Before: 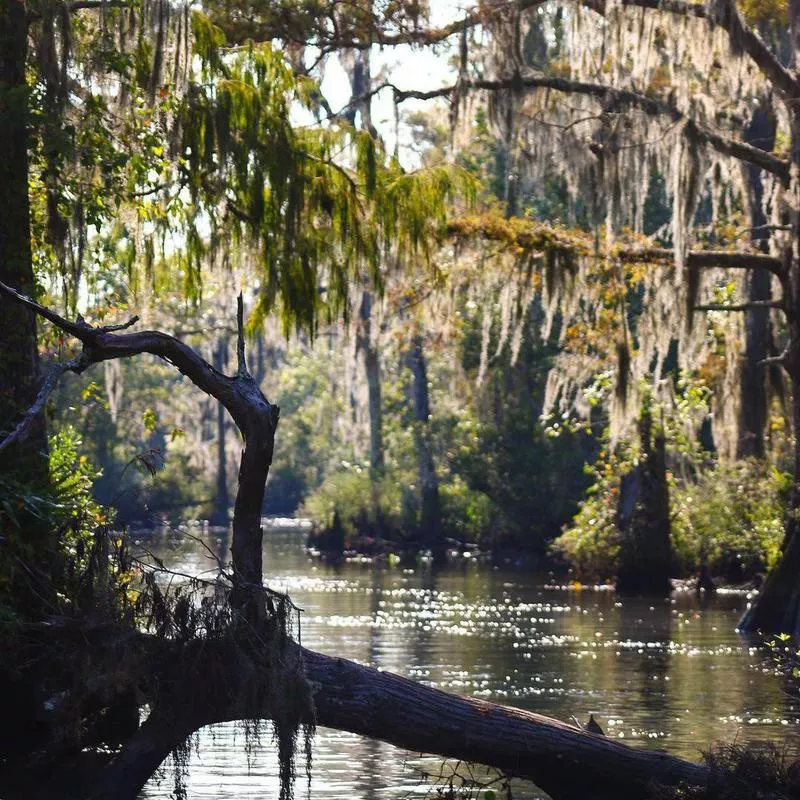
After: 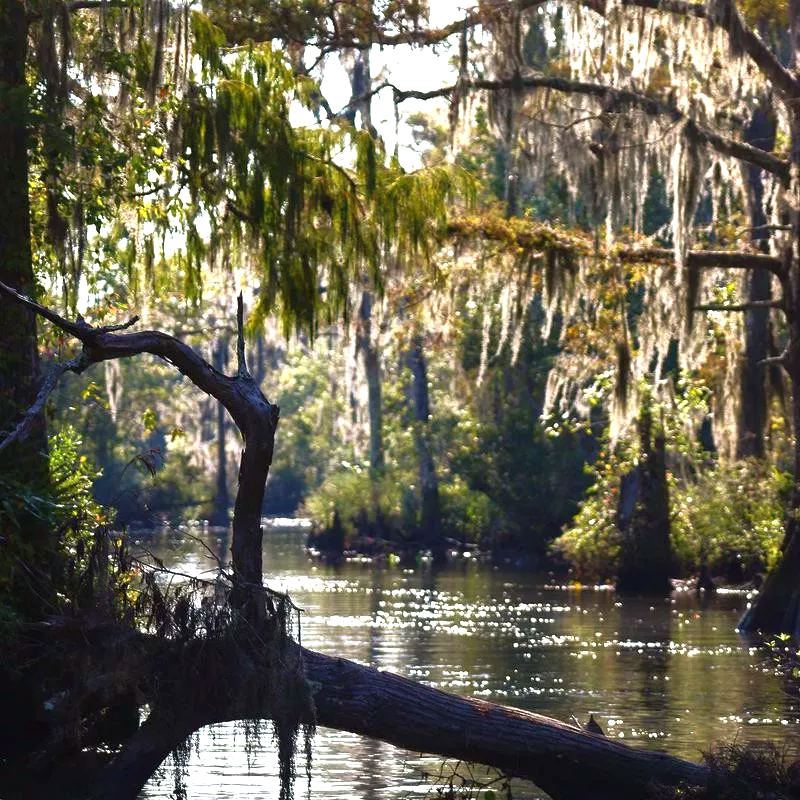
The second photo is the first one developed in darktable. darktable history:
tone equalizer: -8 EV 0.001 EV, -7 EV -0.003 EV, -6 EV 0.002 EV, -5 EV -0.017 EV, -4 EV -0.094 EV, -3 EV -0.188 EV, -2 EV 0.246 EV, -1 EV 0.717 EV, +0 EV 0.497 EV, edges refinement/feathering 500, mask exposure compensation -1.57 EV, preserve details no
velvia: on, module defaults
